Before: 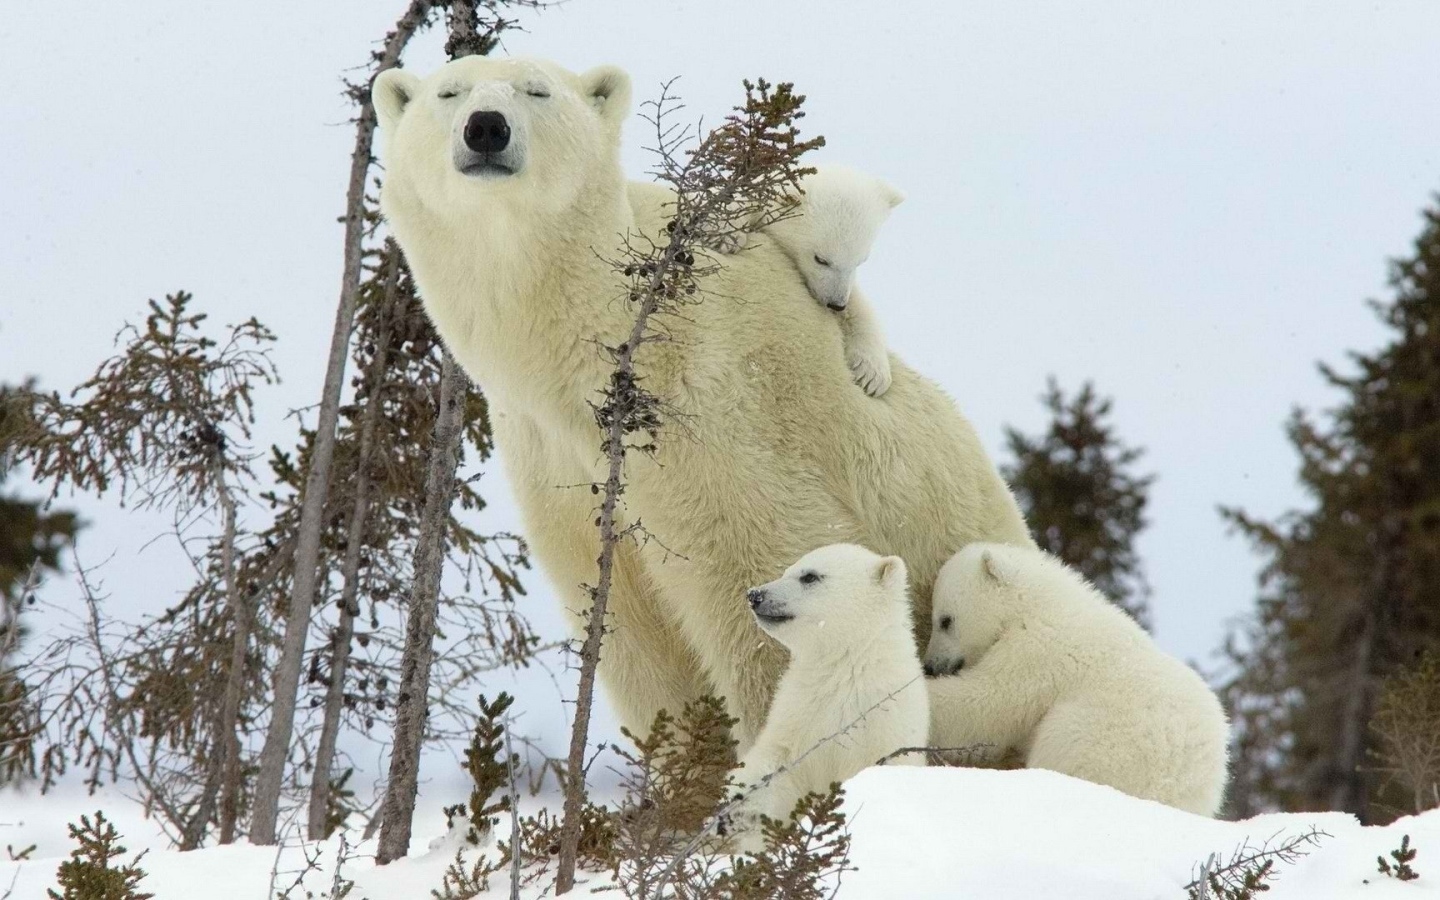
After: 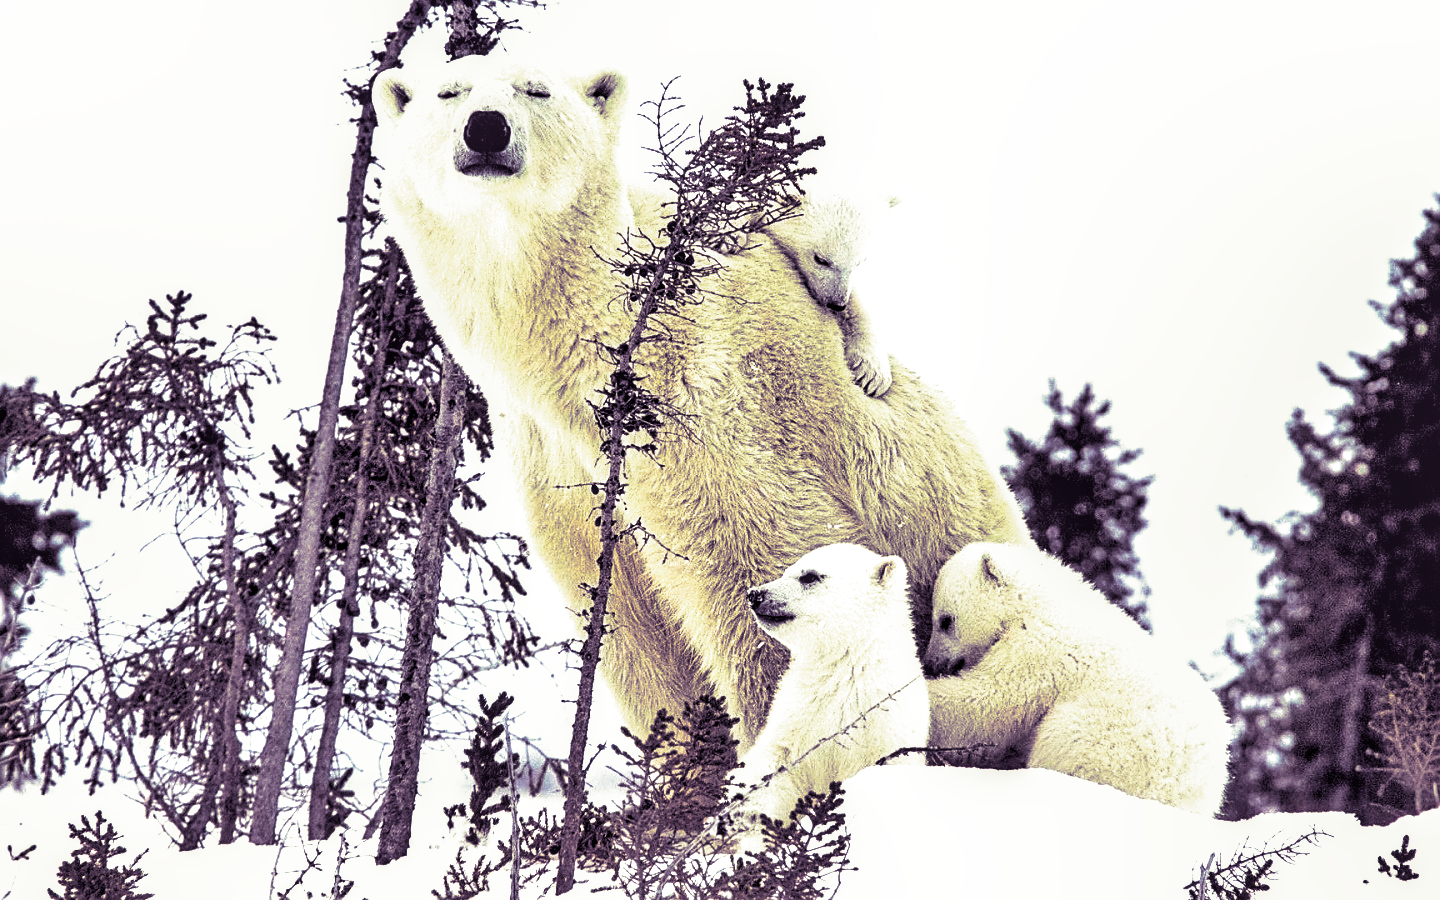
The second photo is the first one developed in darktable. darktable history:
sharpen: on, module defaults
tone equalizer: -7 EV 0.15 EV, -6 EV 0.6 EV, -5 EV 1.15 EV, -4 EV 1.33 EV, -3 EV 1.15 EV, -2 EV 0.6 EV, -1 EV 0.15 EV, mask exposure compensation -0.5 EV
contrast brightness saturation: contrast 0.07, brightness -0.14, saturation 0.11
local contrast: on, module defaults
filmic rgb: black relative exposure -8.2 EV, white relative exposure 2.2 EV, threshold 3 EV, hardness 7.11, latitude 85.74%, contrast 1.696, highlights saturation mix -4%, shadows ↔ highlights balance -2.69%, preserve chrominance no, color science v5 (2021), contrast in shadows safe, contrast in highlights safe, enable highlight reconstruction true
contrast equalizer: y [[0.526, 0.53, 0.532, 0.532, 0.53, 0.525], [0.5 ×6], [0.5 ×6], [0 ×6], [0 ×6]]
split-toning: shadows › hue 266.4°, shadows › saturation 0.4, highlights › hue 61.2°, highlights › saturation 0.3, compress 0%
